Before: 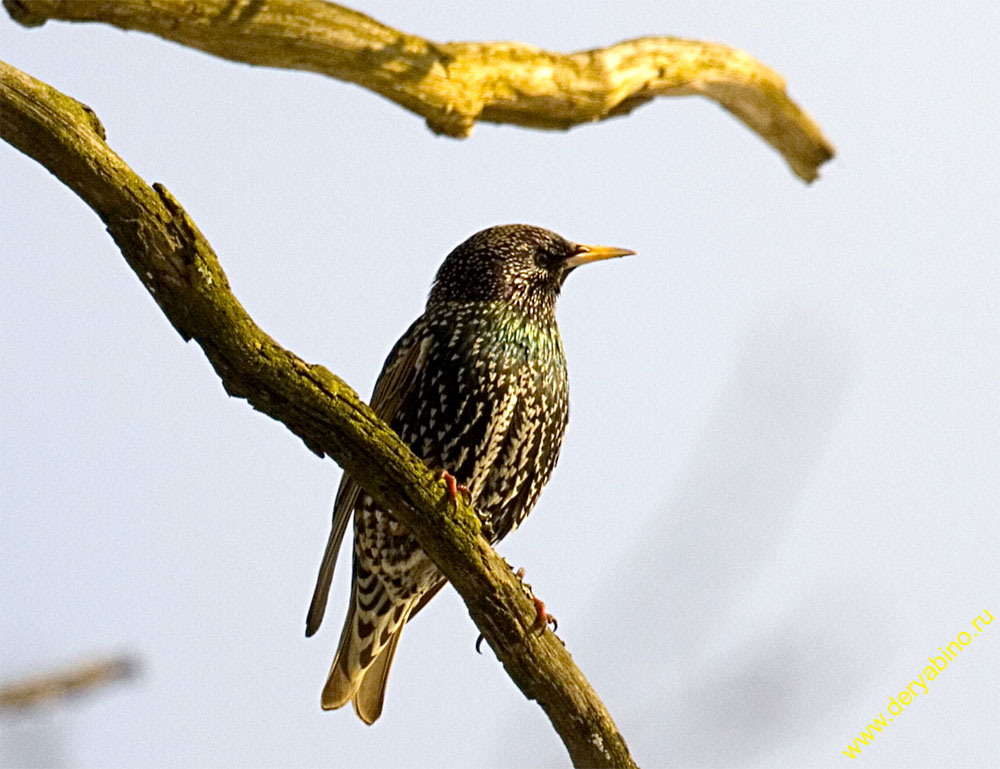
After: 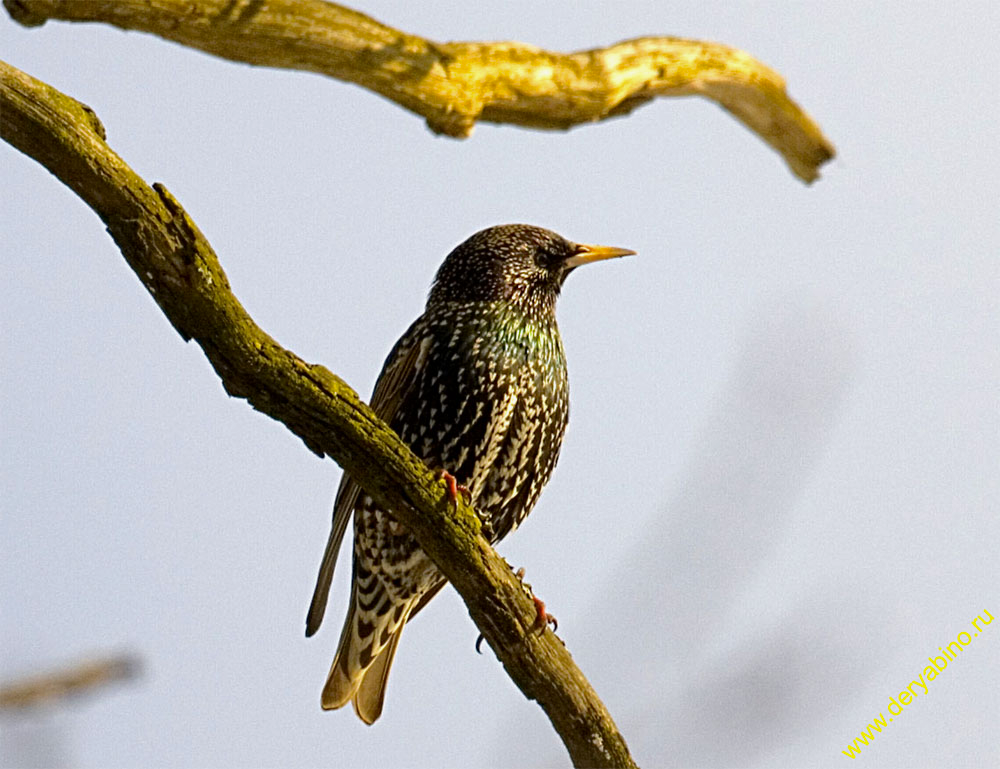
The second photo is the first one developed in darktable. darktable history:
shadows and highlights: shadows -20.35, white point adjustment -2.06, highlights -35.05, highlights color adjustment 89.36%
